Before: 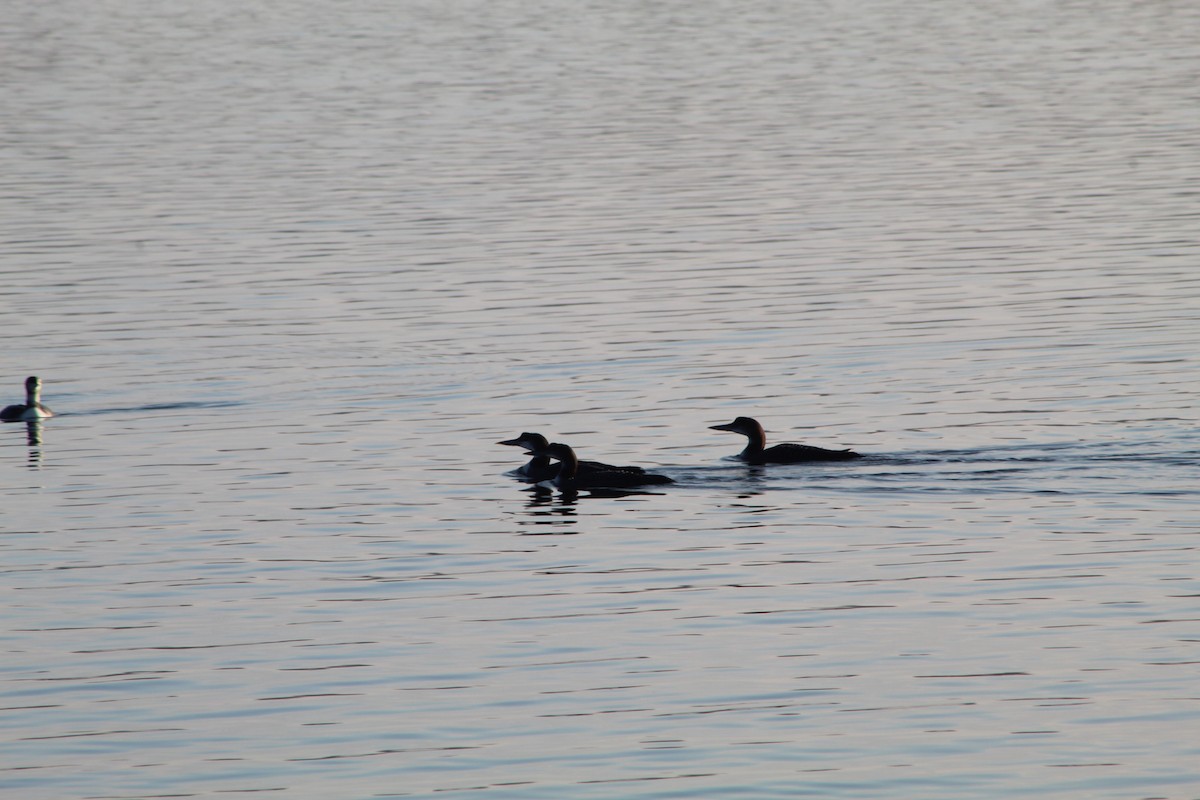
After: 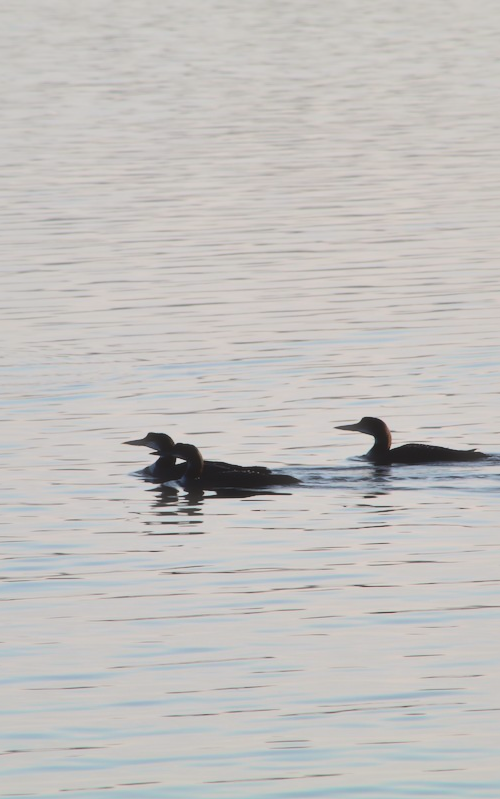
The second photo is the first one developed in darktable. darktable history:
crop: left 31.229%, right 27.105%
tone curve: curves: ch0 [(0, 0.011) (0.104, 0.085) (0.236, 0.234) (0.398, 0.507) (0.472, 0.62) (0.641, 0.773) (0.835, 0.883) (1, 0.961)]; ch1 [(0, 0) (0.353, 0.344) (0.43, 0.401) (0.479, 0.476) (0.502, 0.504) (0.54, 0.542) (0.602, 0.613) (0.638, 0.668) (0.693, 0.727) (1, 1)]; ch2 [(0, 0) (0.34, 0.314) (0.434, 0.43) (0.5, 0.506) (0.528, 0.534) (0.55, 0.567) (0.595, 0.613) (0.644, 0.729) (1, 1)], color space Lab, independent channels, preserve colors none
haze removal: strength -0.09, adaptive false
local contrast: mode bilateral grid, contrast 25, coarseness 47, detail 151%, midtone range 0.2
base curve: preserve colors none
exposure: exposure 0.217 EV, compensate highlight preservation false
contrast brightness saturation: contrast -0.28
